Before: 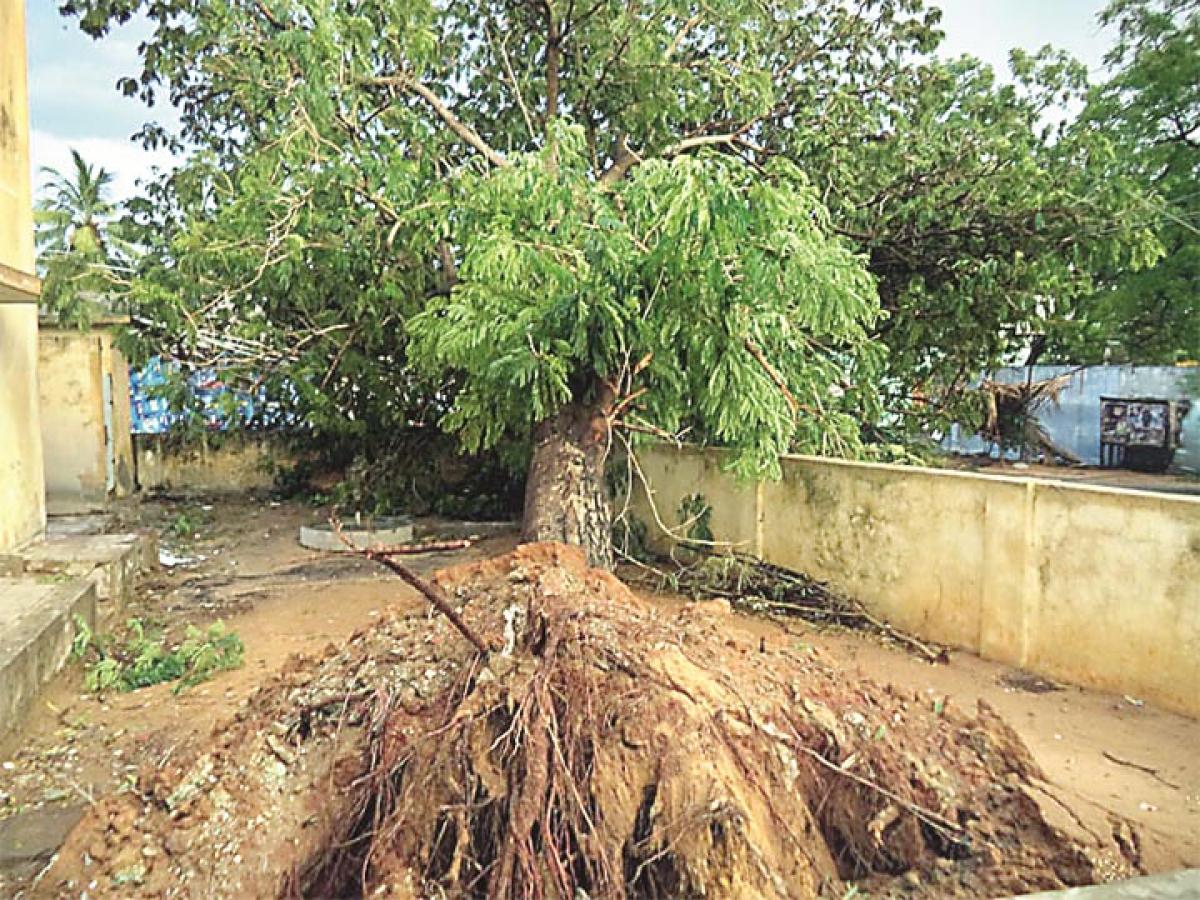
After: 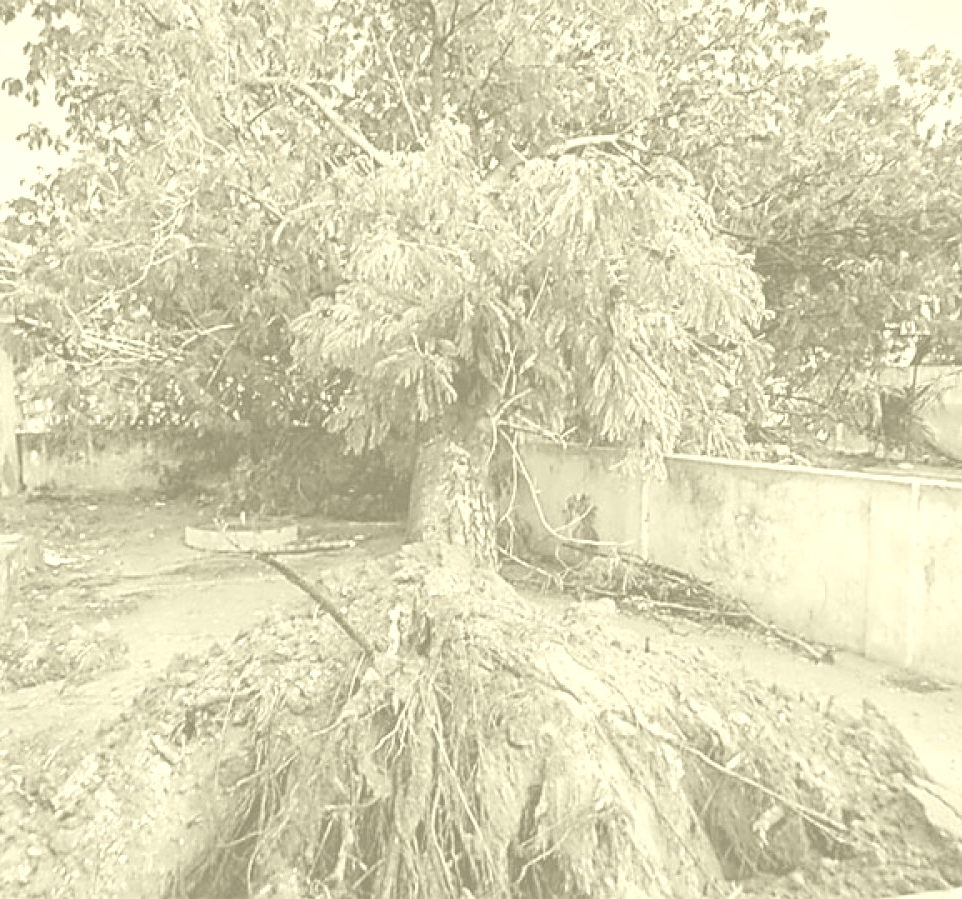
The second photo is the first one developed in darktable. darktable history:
colorize: hue 43.2°, saturation 40%, version 1
crop and rotate: left 9.597%, right 10.195%
